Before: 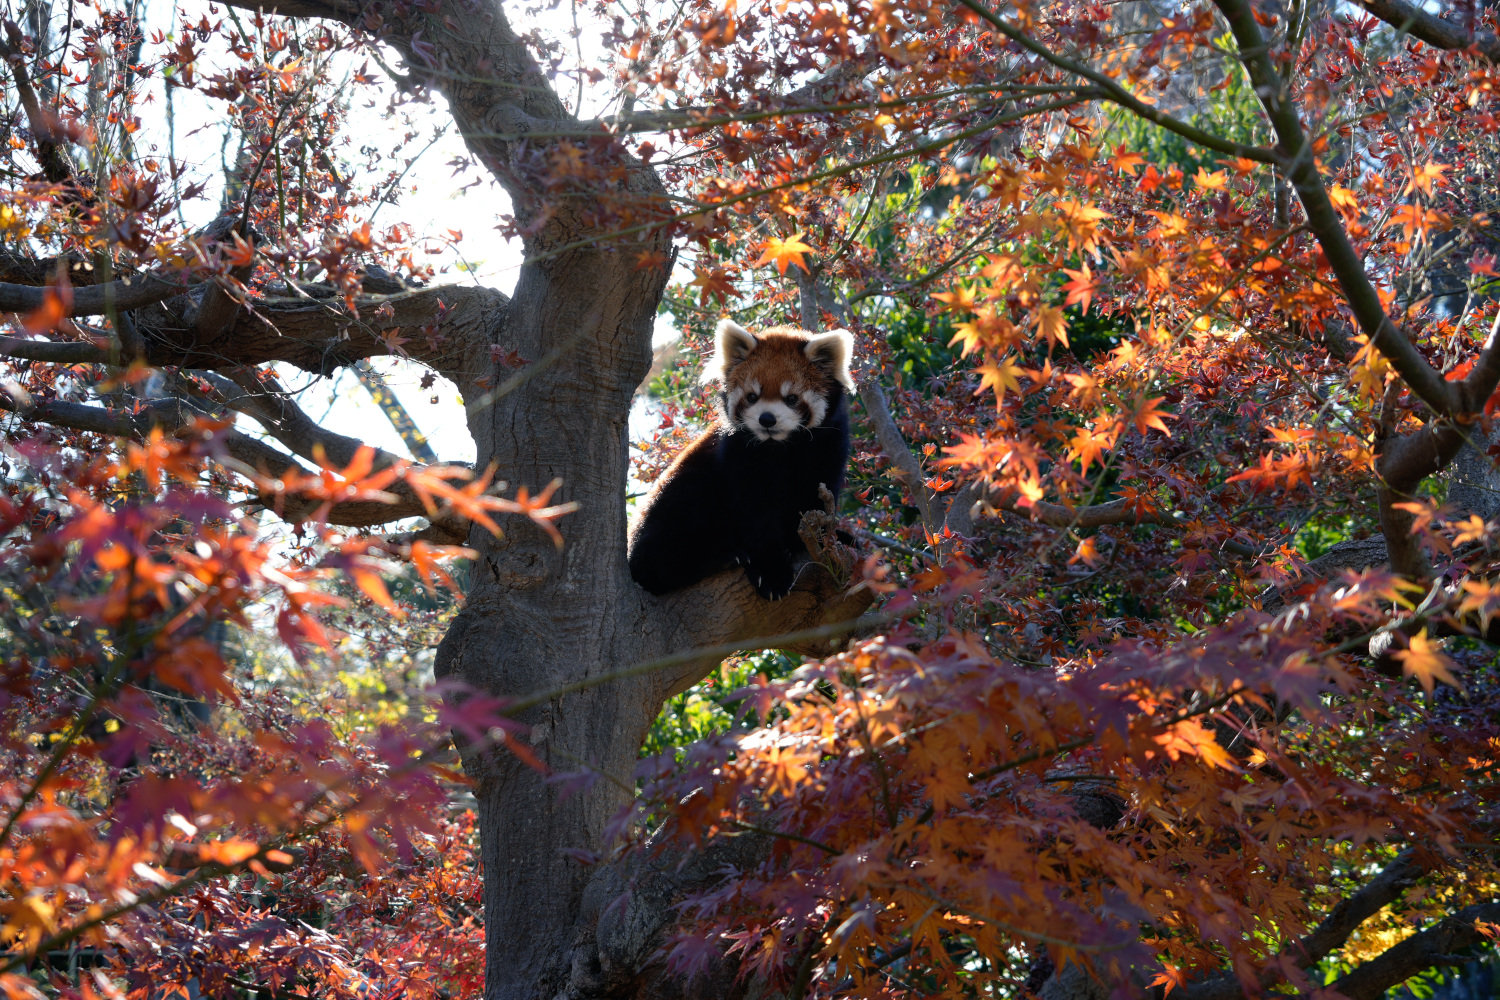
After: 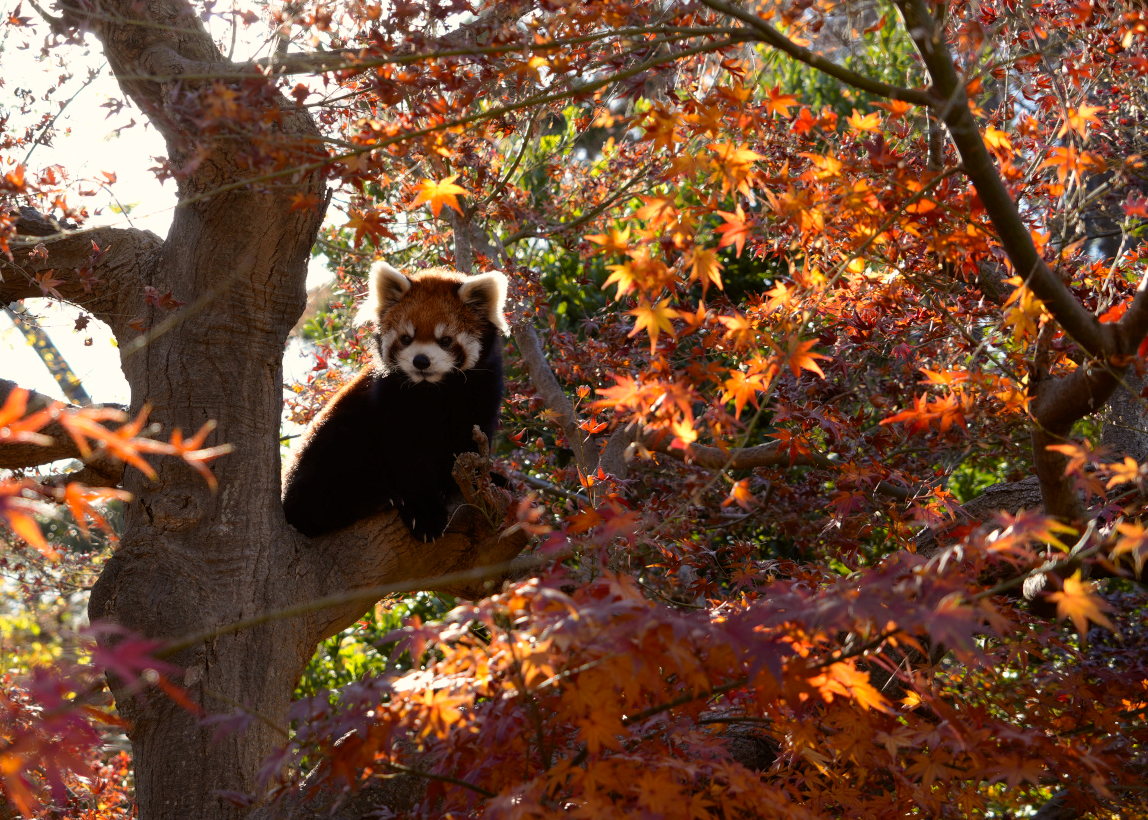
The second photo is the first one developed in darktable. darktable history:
contrast brightness saturation: contrast 0.08, saturation 0.02
crop: left 23.095%, top 5.827%, bottom 11.854%
color balance rgb: shadows lift › chroma 4.41%, shadows lift › hue 27°, power › chroma 2.5%, power › hue 70°, highlights gain › chroma 1%, highlights gain › hue 27°, saturation formula JzAzBz (2021)
